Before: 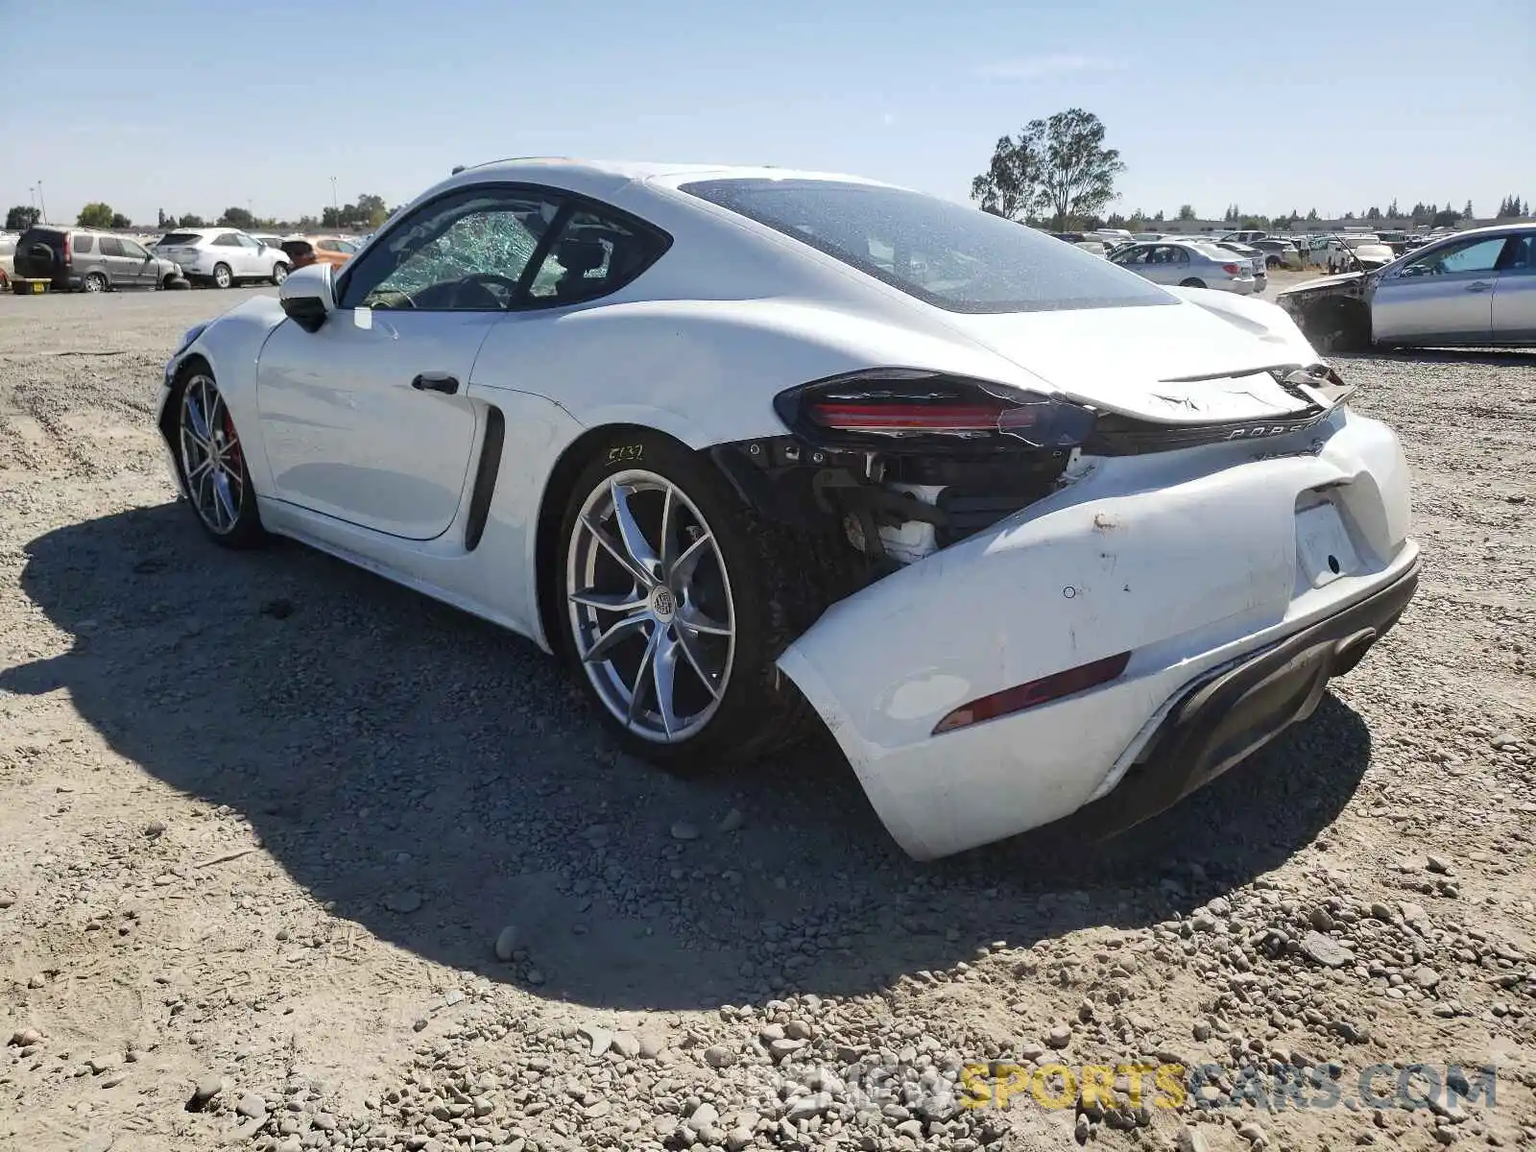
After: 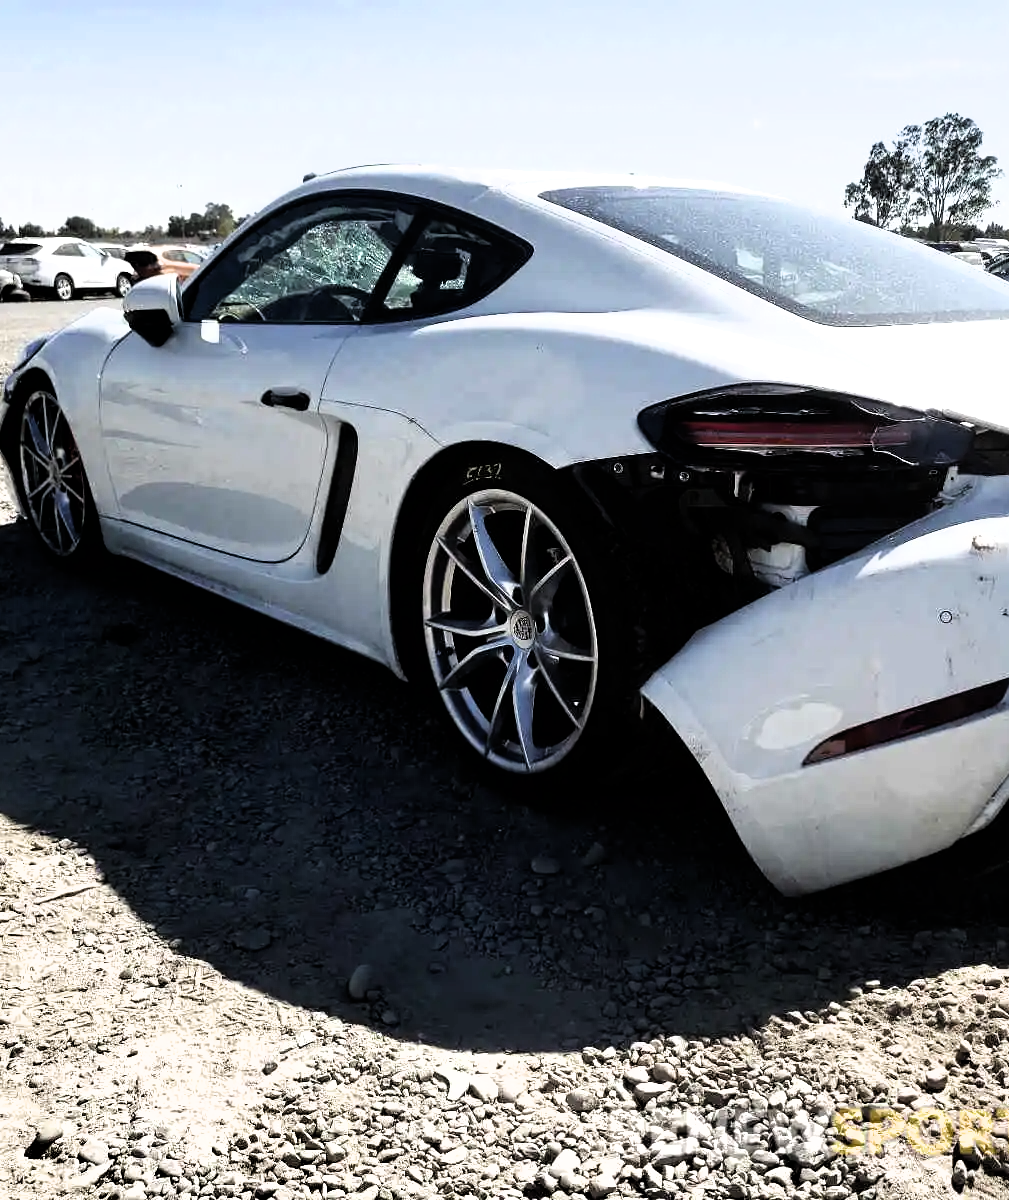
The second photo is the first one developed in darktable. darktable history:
filmic rgb: black relative exposure -8.26 EV, white relative exposure 2.22 EV, hardness 7.14, latitude 86.18%, contrast 1.699, highlights saturation mix -3.04%, shadows ↔ highlights balance -2.33%
crop: left 10.524%, right 26.41%
